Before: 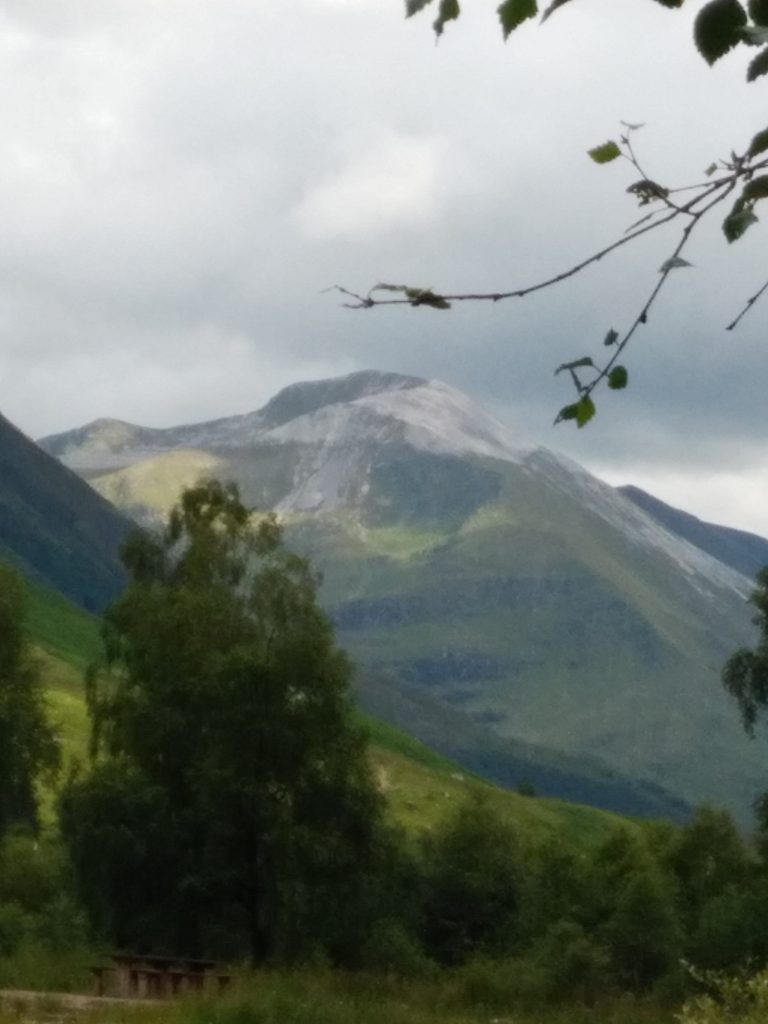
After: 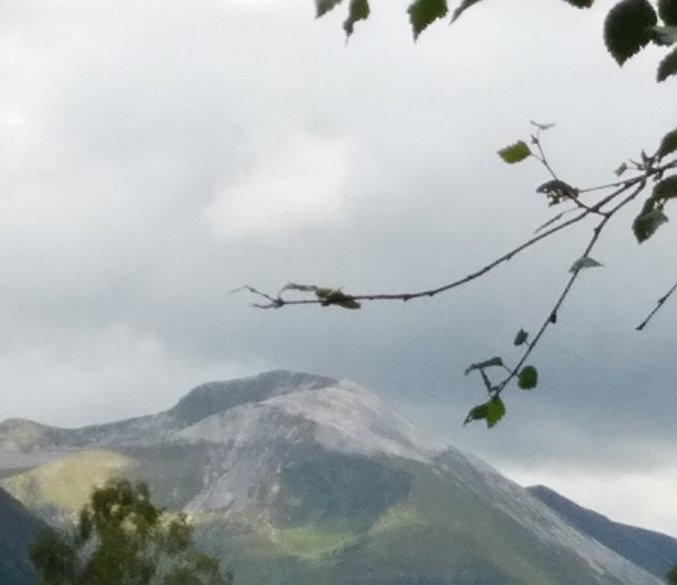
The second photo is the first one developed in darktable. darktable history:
sharpen: on, module defaults
crop and rotate: left 11.812%, bottom 42.776%
